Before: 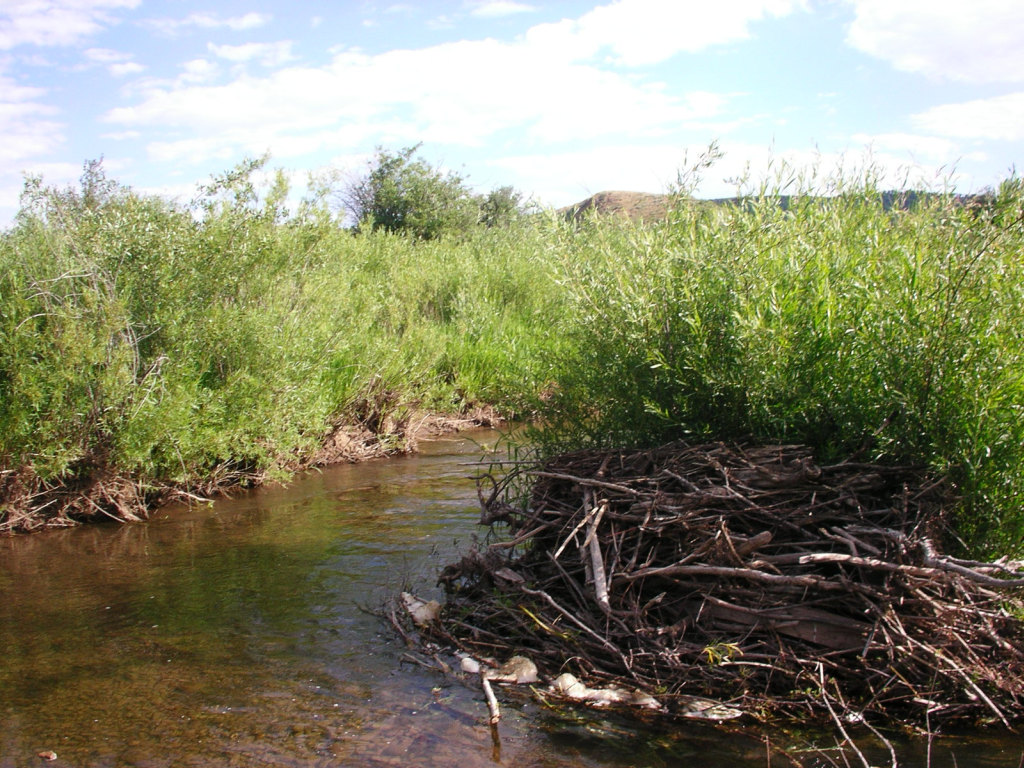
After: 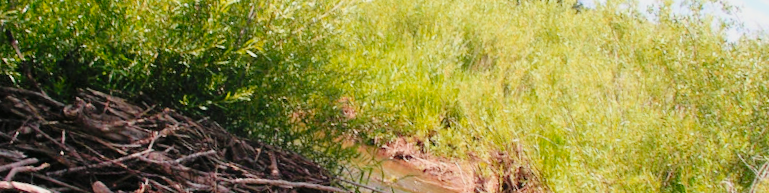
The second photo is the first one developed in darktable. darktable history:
filmic rgb: hardness 4.17
crop and rotate: angle 16.12°, top 30.835%, bottom 35.653%
levels: levels [0, 0.397, 0.955]
color zones: curves: ch1 [(0.239, 0.552) (0.75, 0.5)]; ch2 [(0.25, 0.462) (0.749, 0.457)], mix 25.94%
